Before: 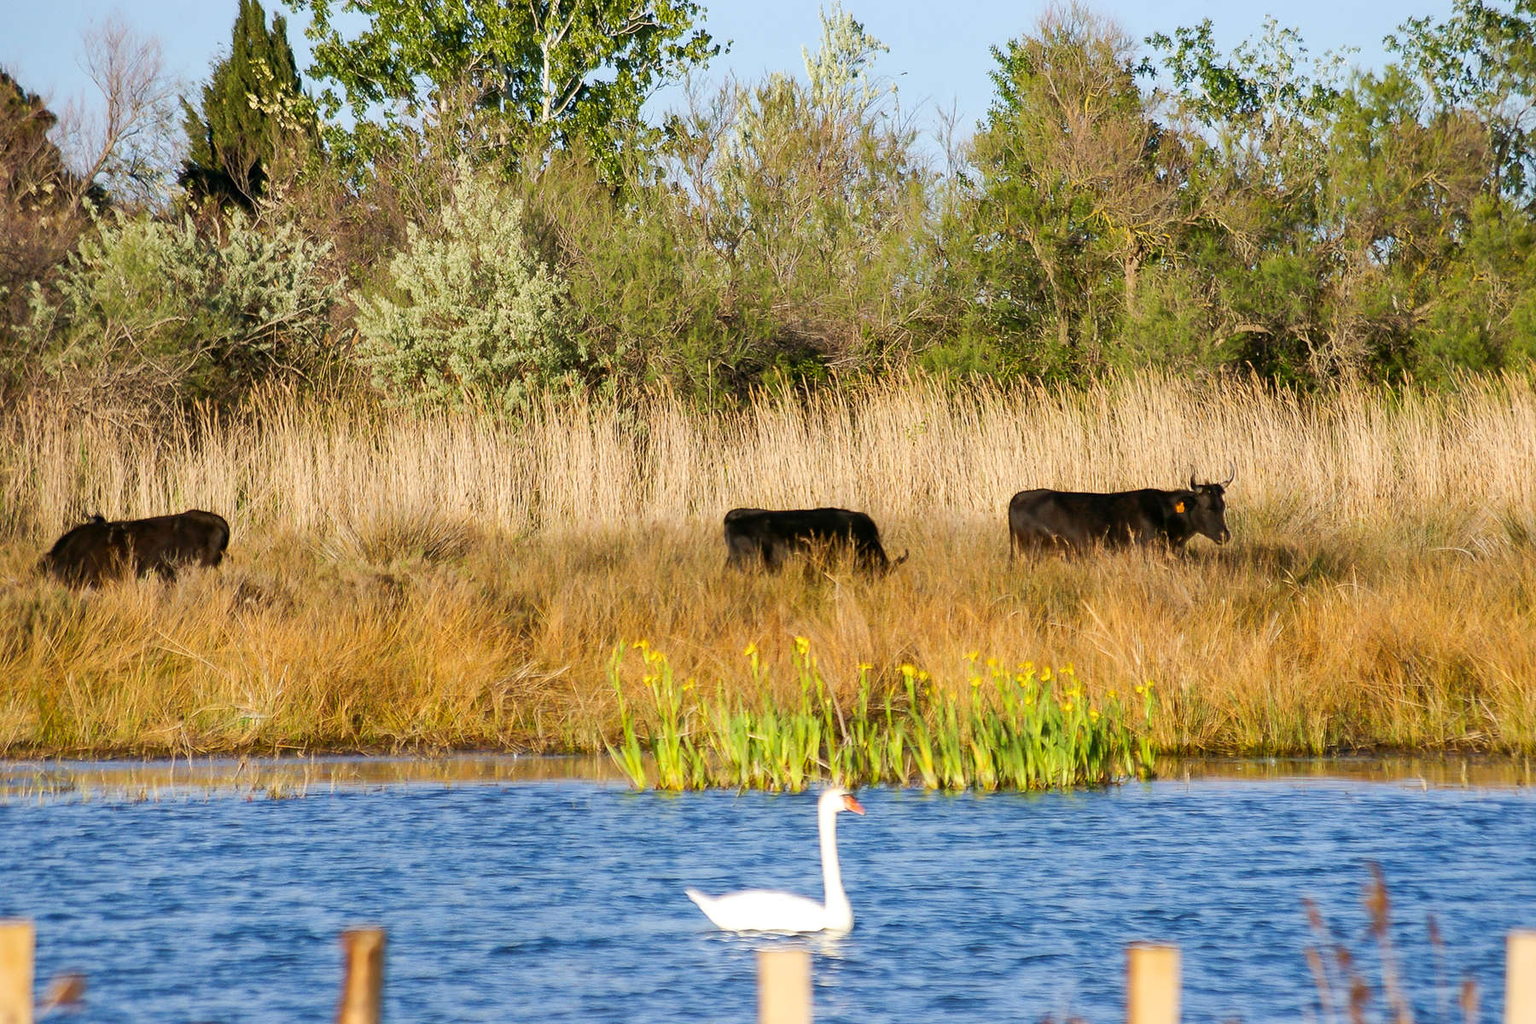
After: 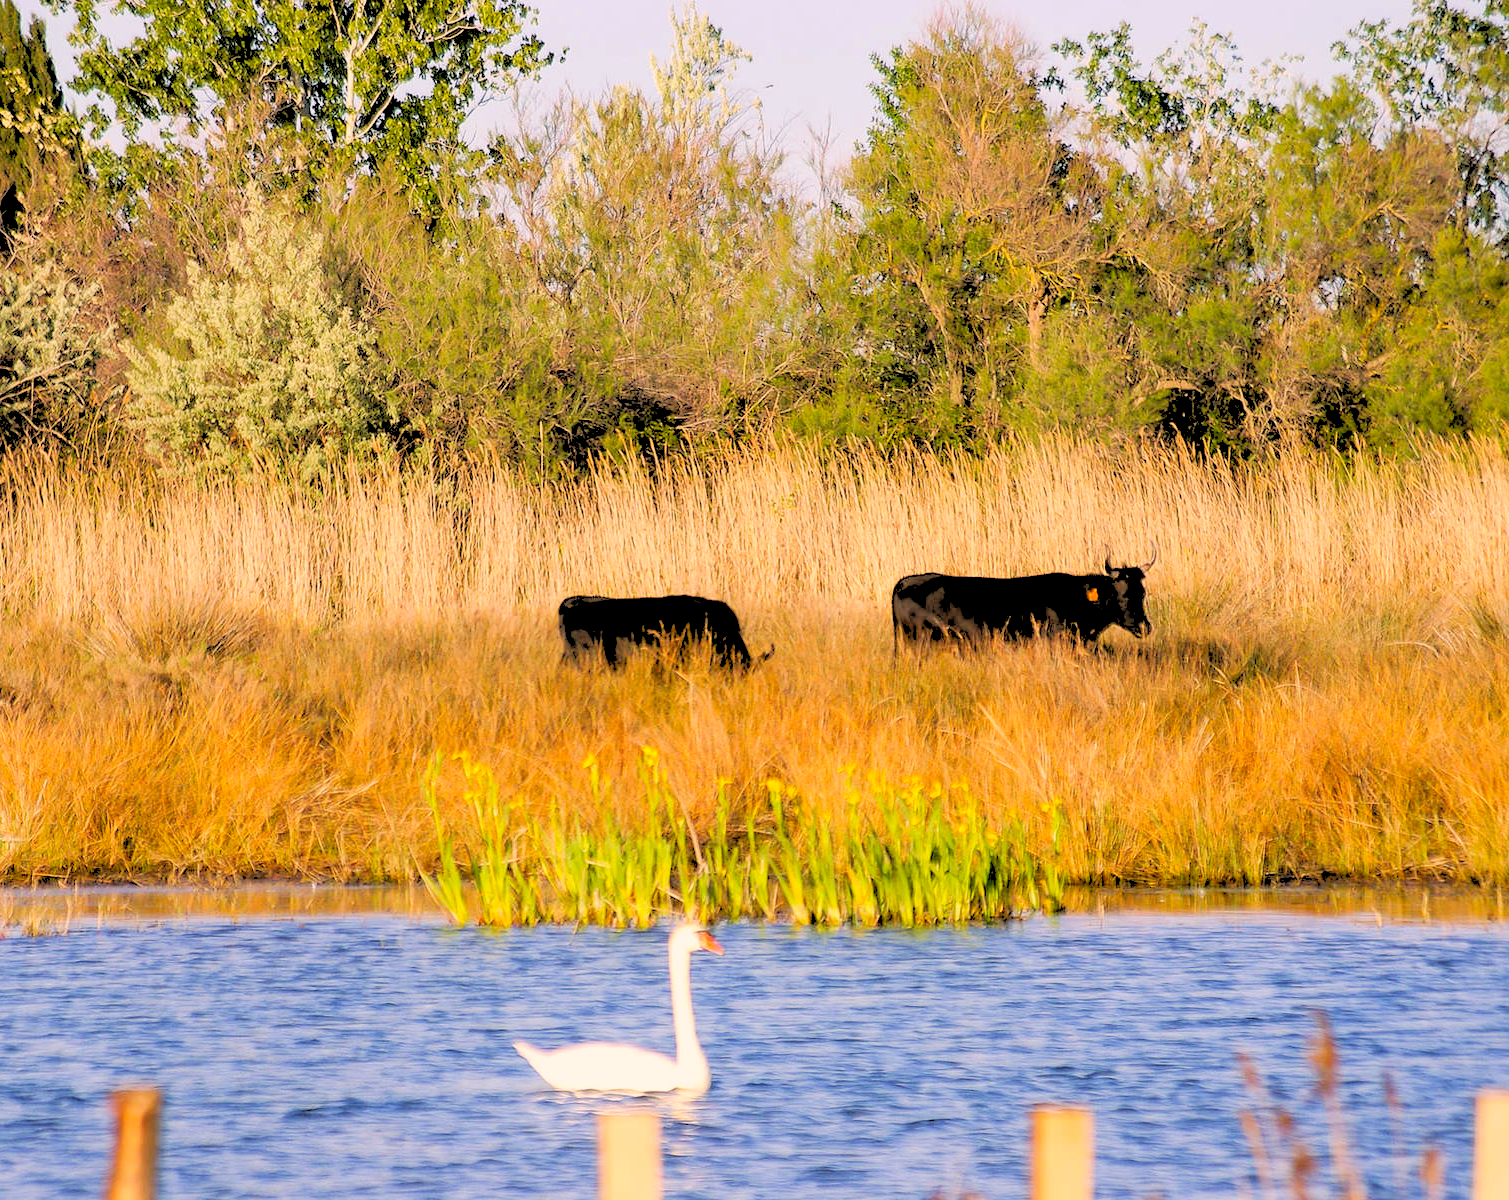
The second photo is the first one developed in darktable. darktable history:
rgb levels: levels [[0.027, 0.429, 0.996], [0, 0.5, 1], [0, 0.5, 1]]
vibrance: on, module defaults
crop: left 16.145%
color correction: highlights a* 11.96, highlights b* 11.58
